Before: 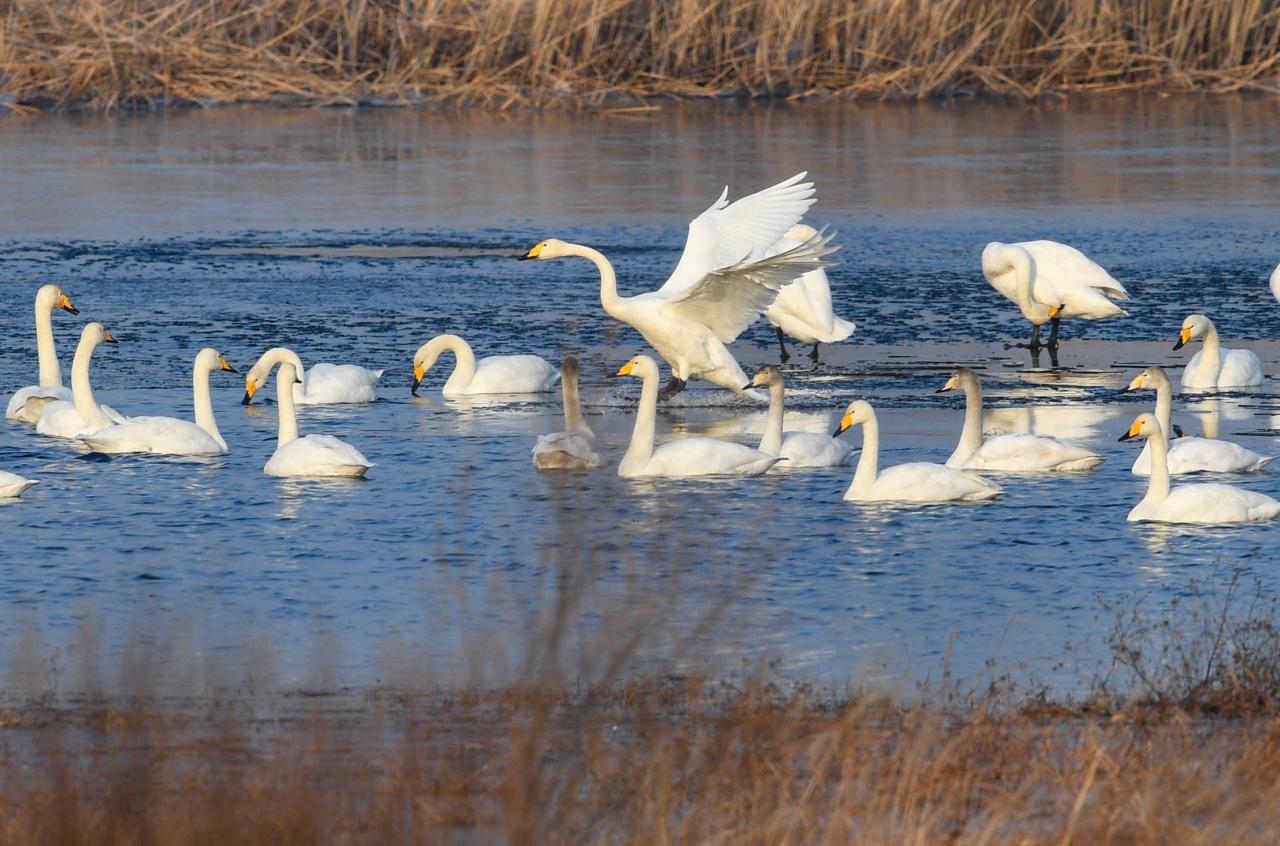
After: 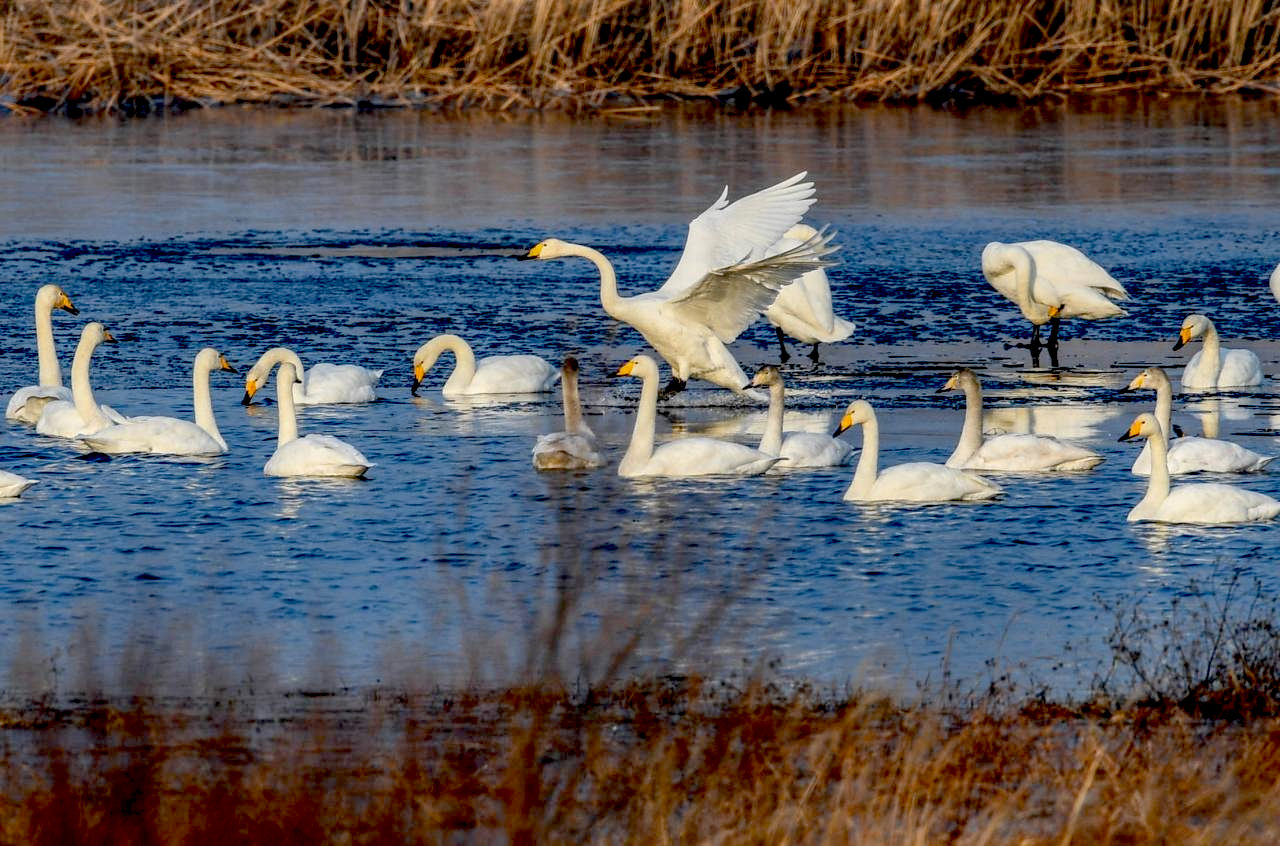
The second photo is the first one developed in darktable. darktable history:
exposure: black level correction 0.056, exposure -0.039 EV, compensate highlight preservation false
local contrast: highlights 0%, shadows 0%, detail 133%
